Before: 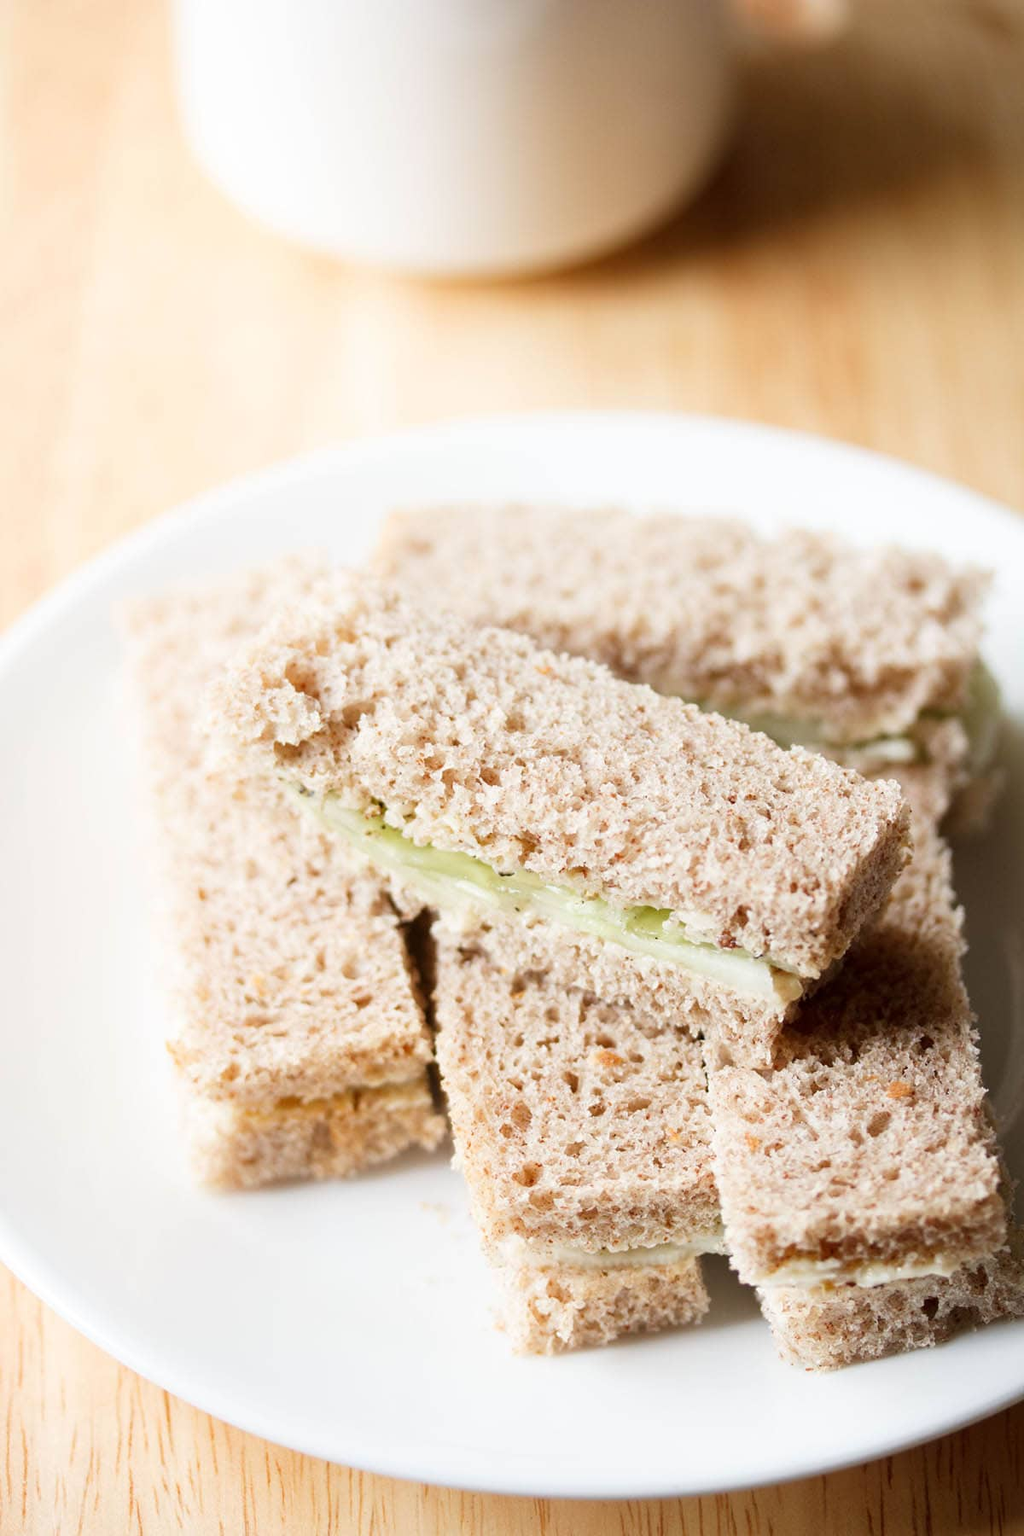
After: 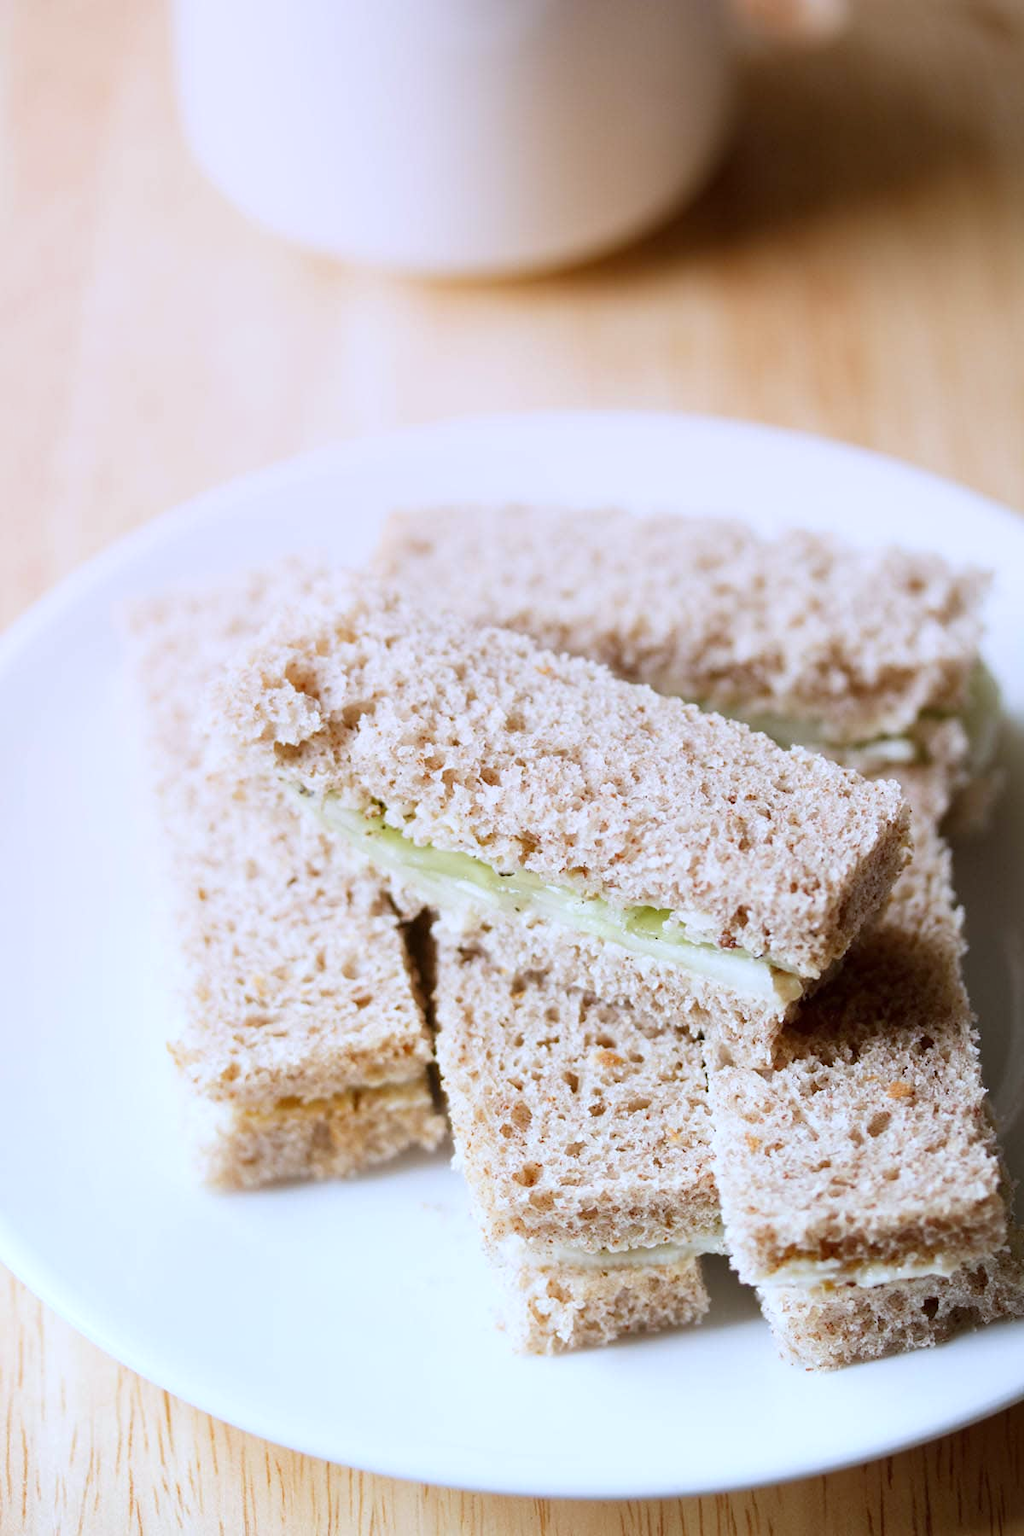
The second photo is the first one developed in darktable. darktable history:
graduated density: density 0.38 EV, hardness 21%, rotation -6.11°, saturation 32%
white balance: red 0.926, green 1.003, blue 1.133
